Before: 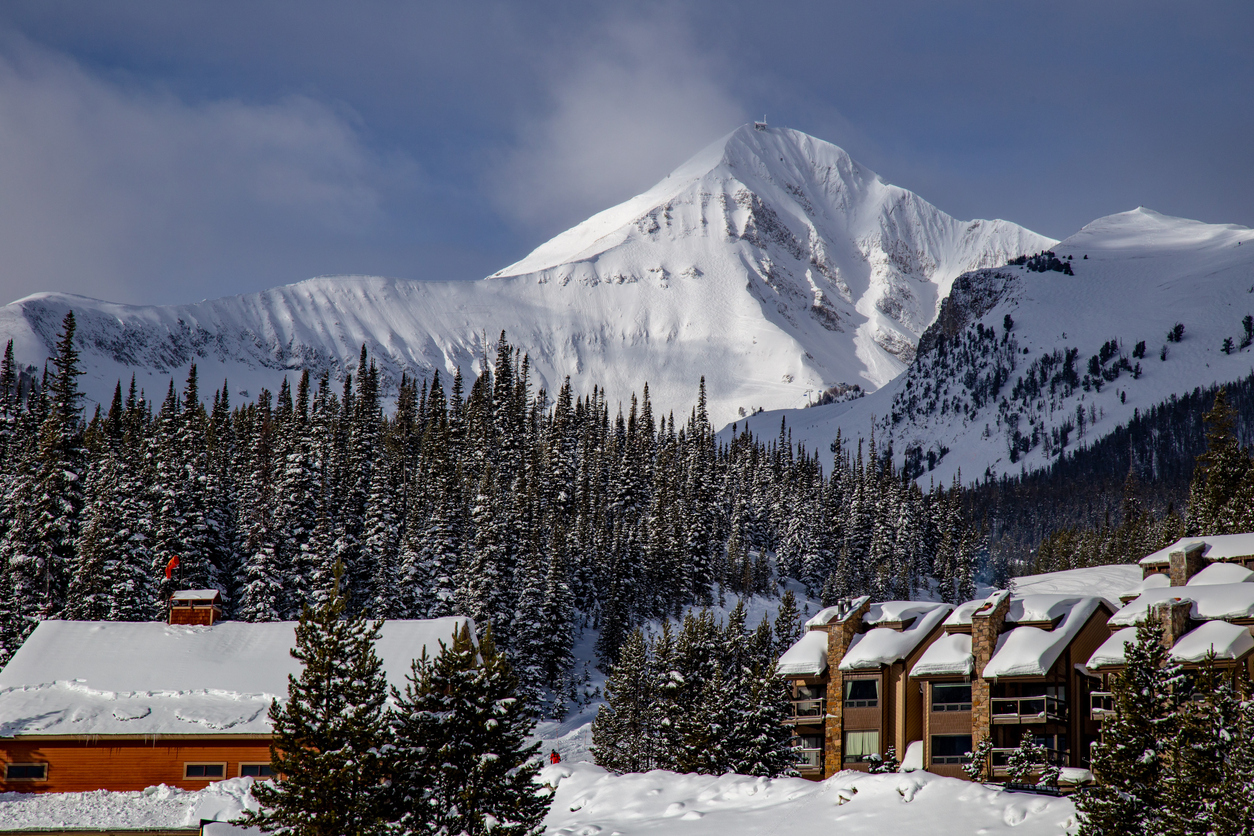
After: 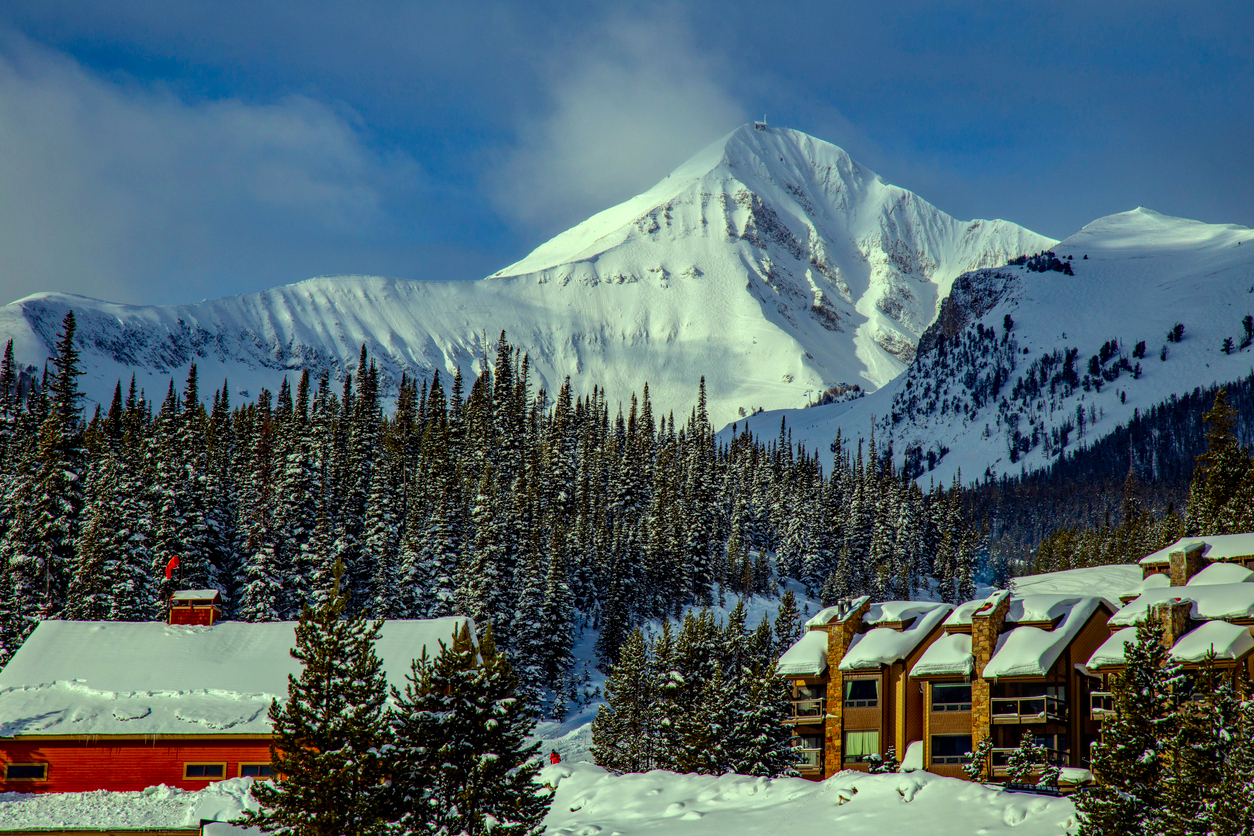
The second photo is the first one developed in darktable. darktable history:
local contrast: on, module defaults
color correction: highlights a* -10.77, highlights b* 9.8, saturation 1.72
